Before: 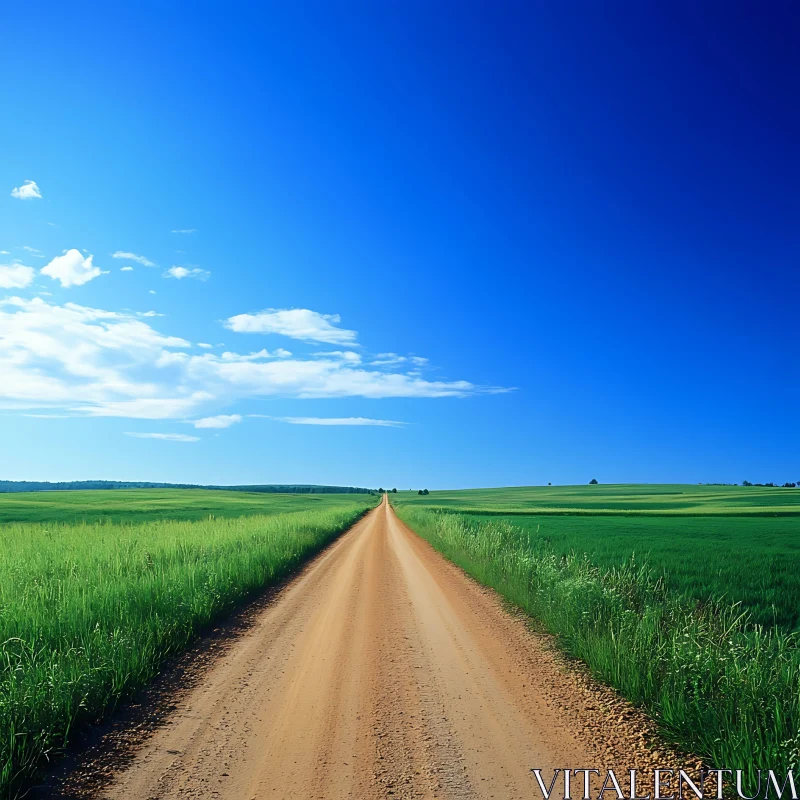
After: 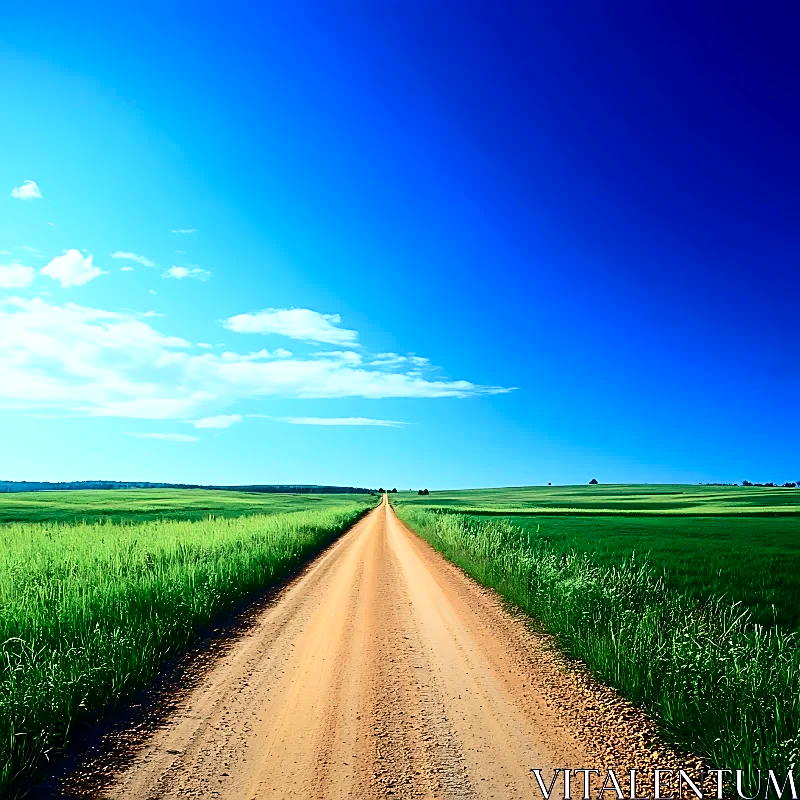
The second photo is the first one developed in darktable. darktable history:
sharpen: on, module defaults
contrast brightness saturation: contrast 0.397, brightness 0.043, saturation 0.255
